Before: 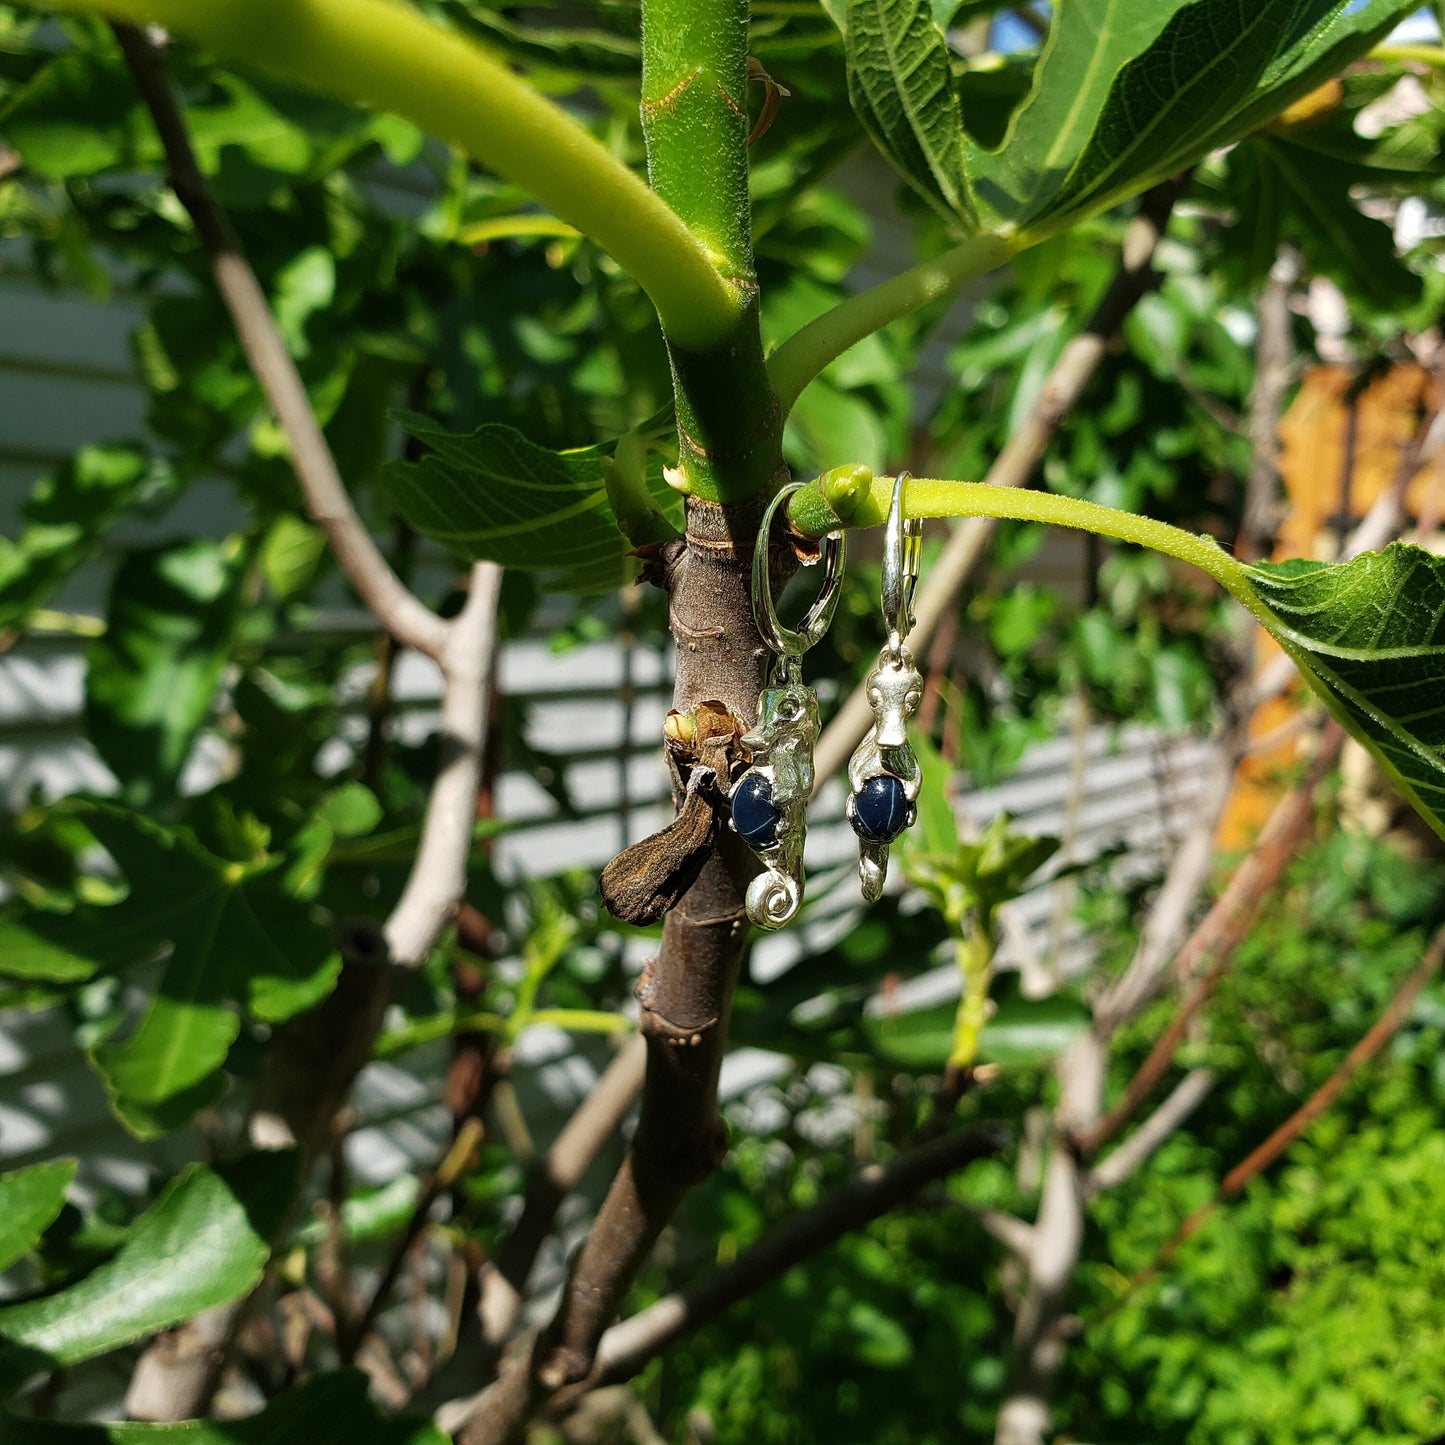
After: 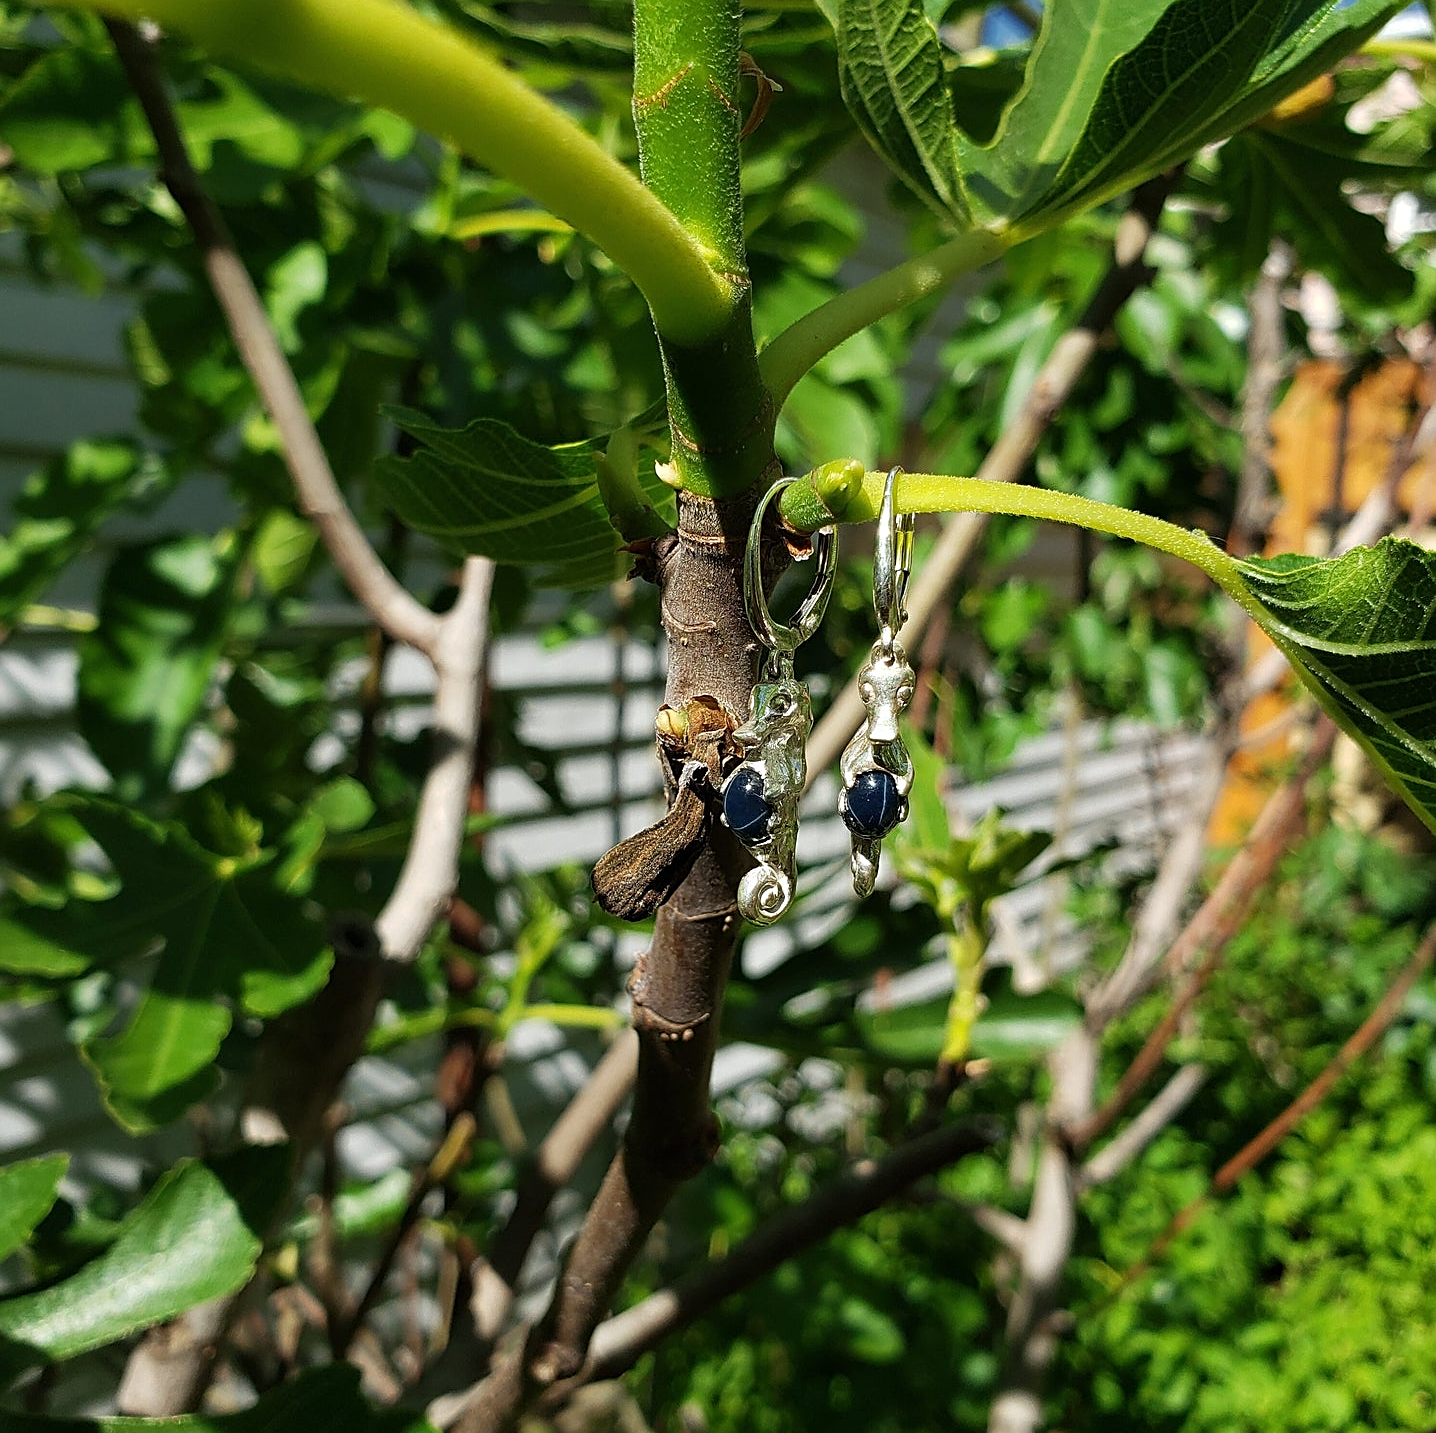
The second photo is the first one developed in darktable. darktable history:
tone equalizer: edges refinement/feathering 500, mask exposure compensation -1.57 EV, preserve details no
sharpen: on, module defaults
crop and rotate: left 0.583%, top 0.406%, bottom 0.373%
color zones: curves: ch0 [(0, 0.497) (0.143, 0.5) (0.286, 0.5) (0.429, 0.483) (0.571, 0.116) (0.714, -0.006) (0.857, 0.28) (1, 0.497)], mix -64.46%
